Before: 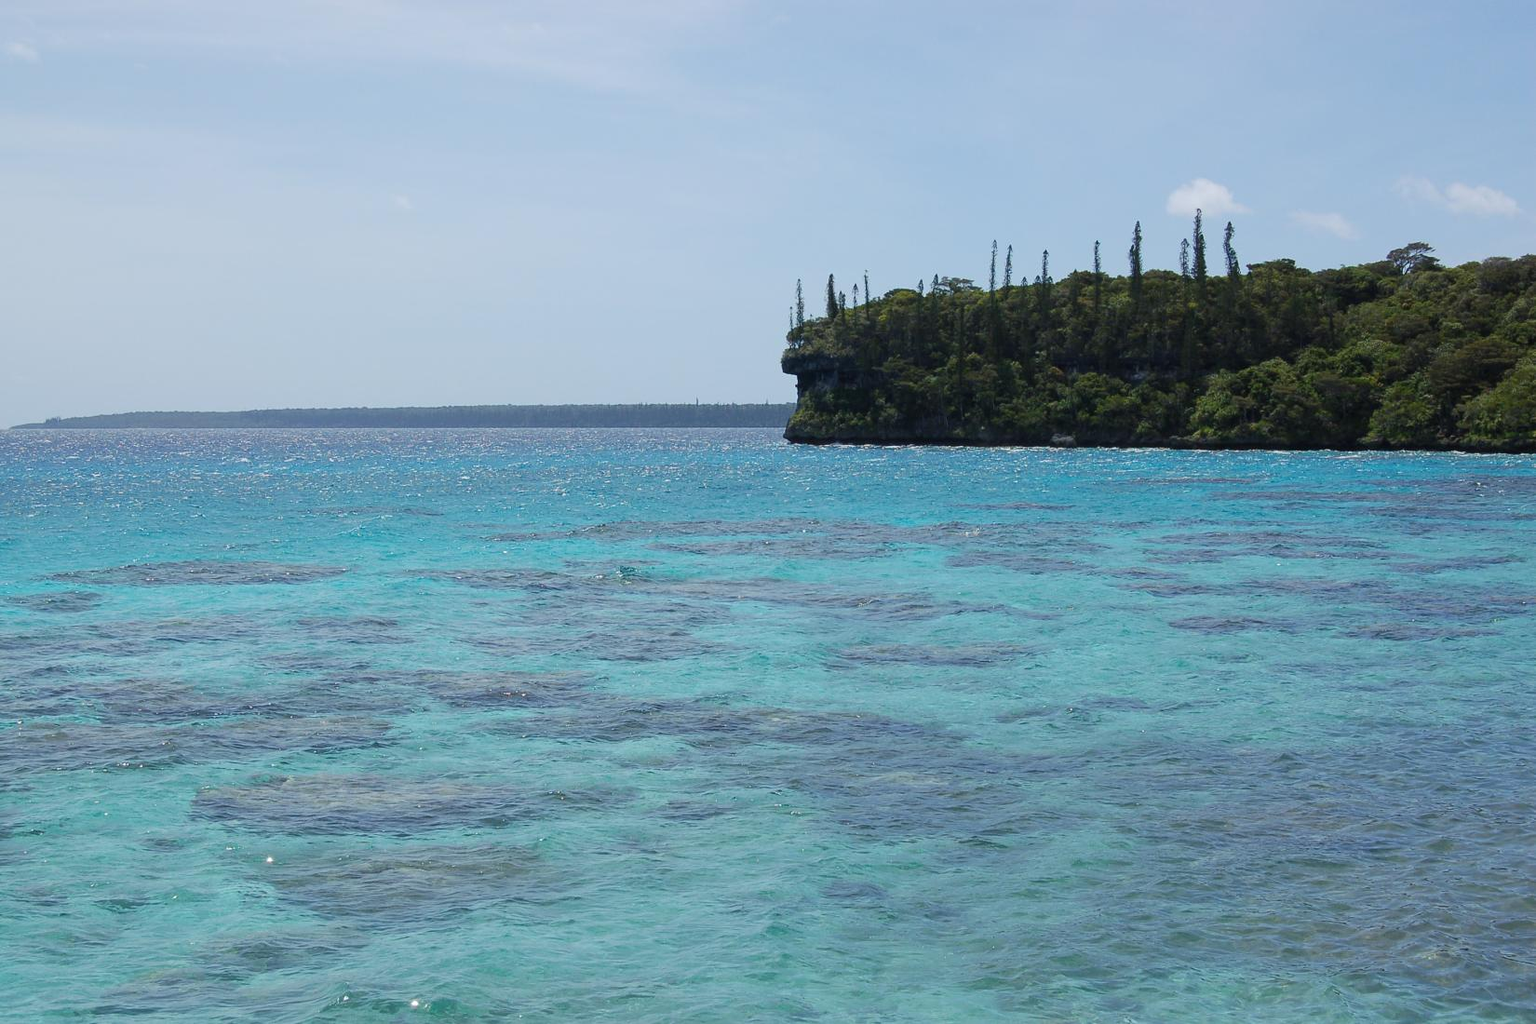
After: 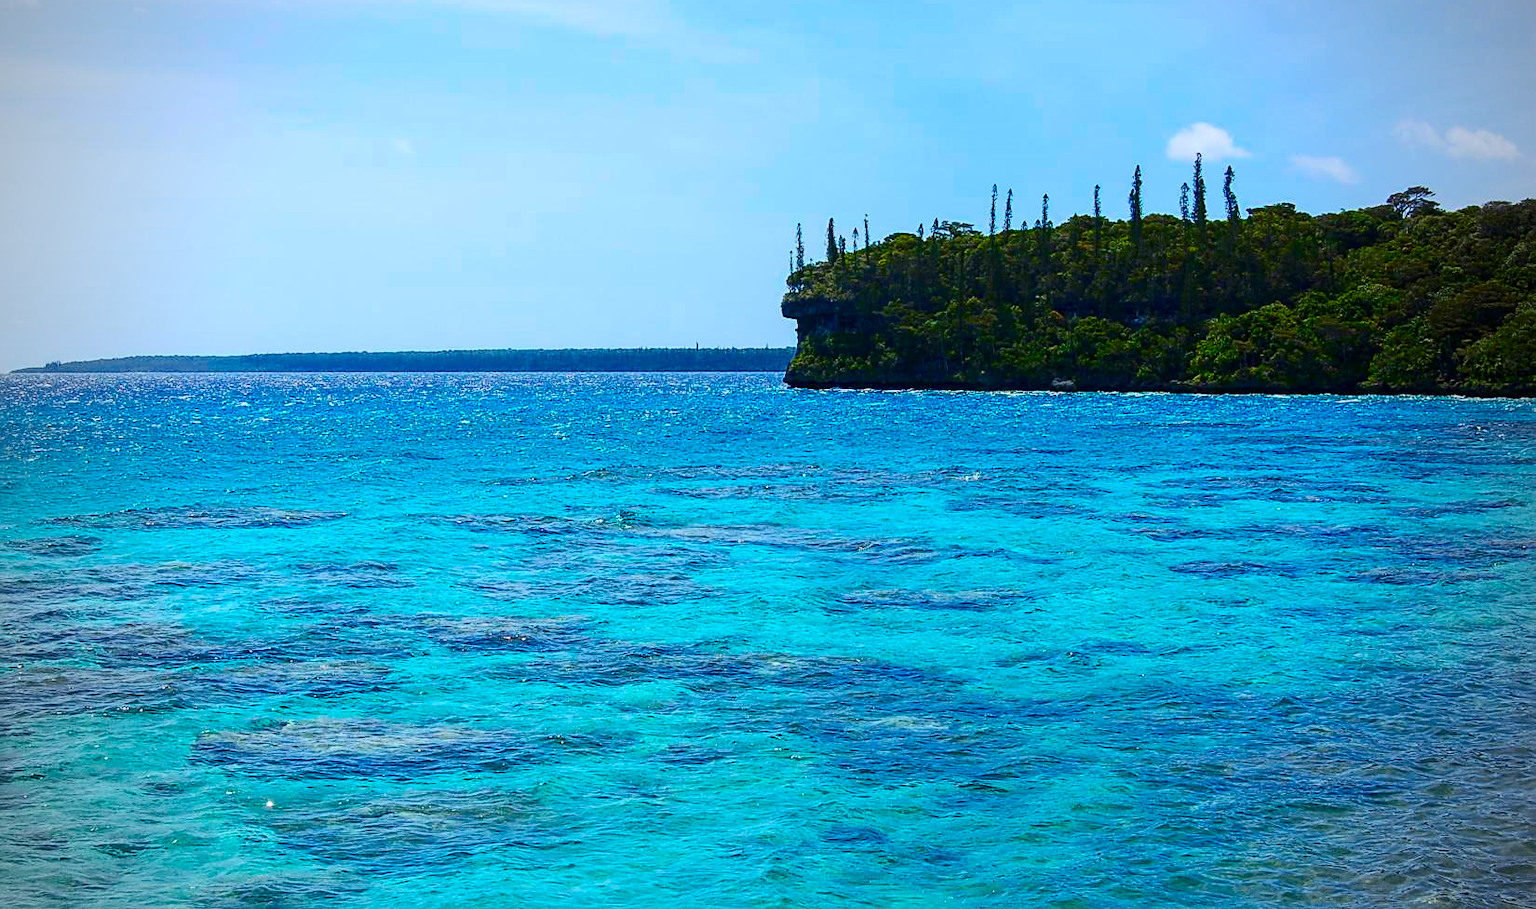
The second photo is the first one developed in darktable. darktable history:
sharpen: on, module defaults
exposure: compensate highlight preservation false
local contrast: on, module defaults
vignetting: fall-off start 73.18%, saturation -0.659
crop and rotate: top 5.476%, bottom 5.703%
color balance rgb: power › hue 307.57°, perceptual saturation grading › global saturation 29.953%, saturation formula JzAzBz (2021)
contrast brightness saturation: contrast 0.263, brightness 0.014, saturation 0.89
